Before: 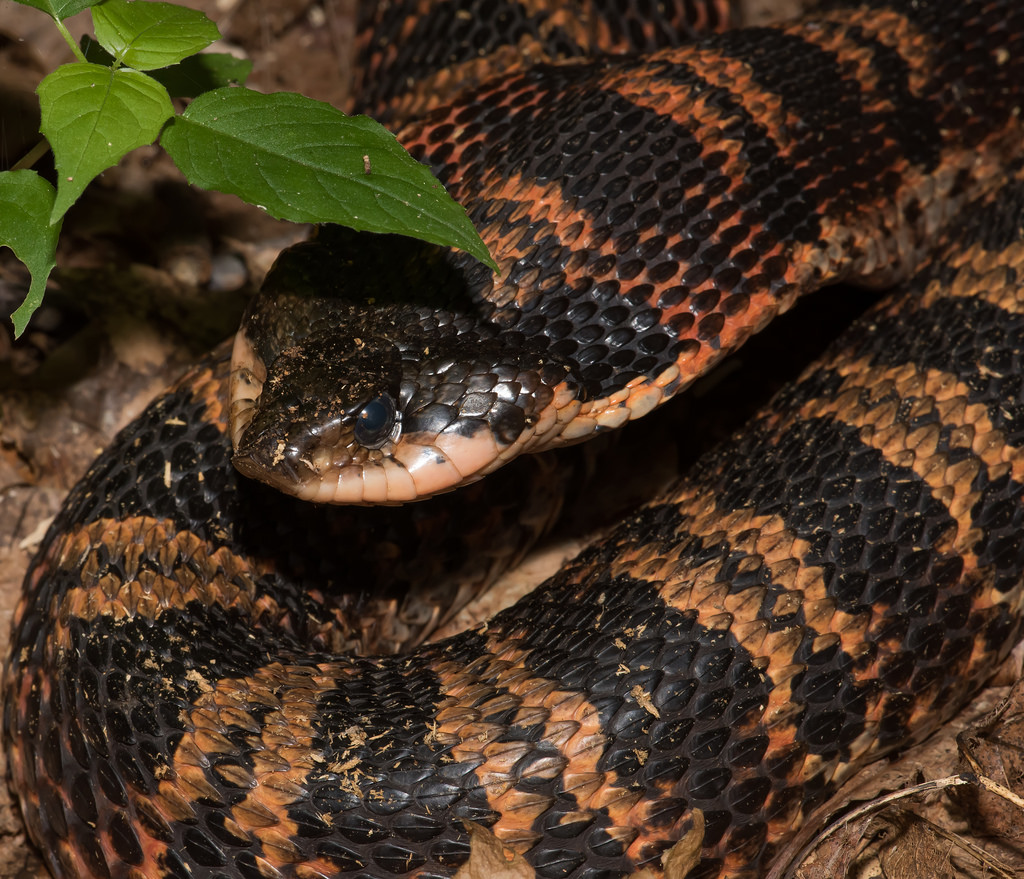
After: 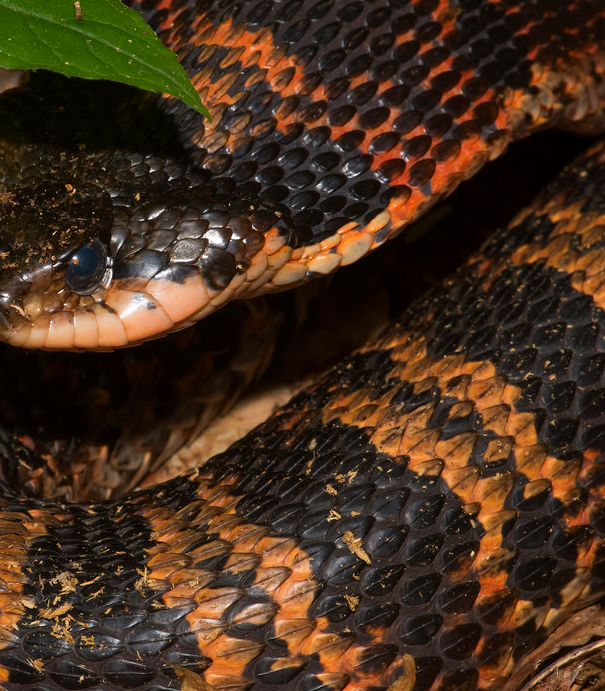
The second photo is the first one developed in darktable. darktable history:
crop and rotate: left 28.256%, top 17.734%, right 12.656%, bottom 3.573%
color correction: saturation 1.34
